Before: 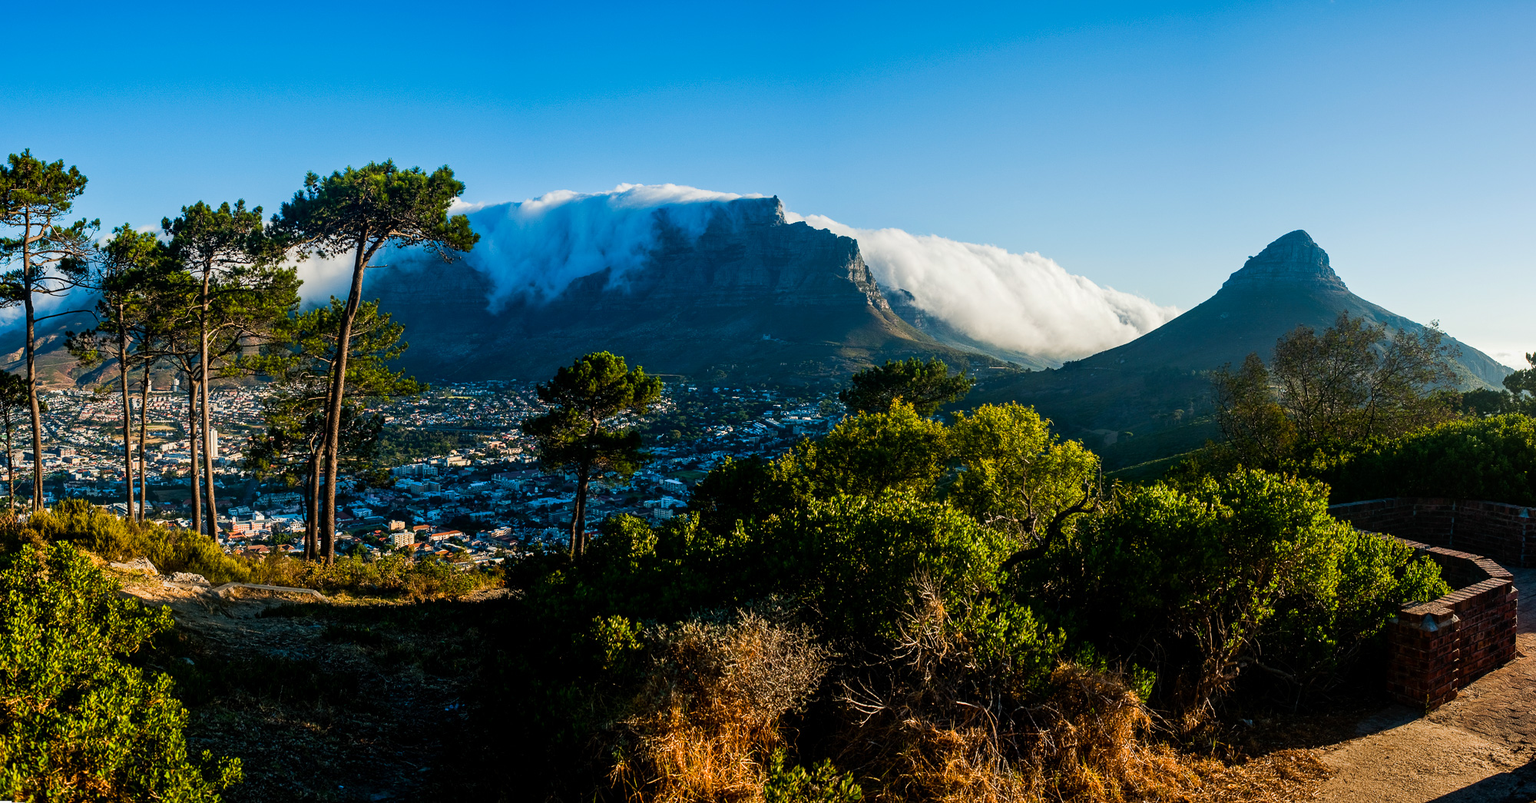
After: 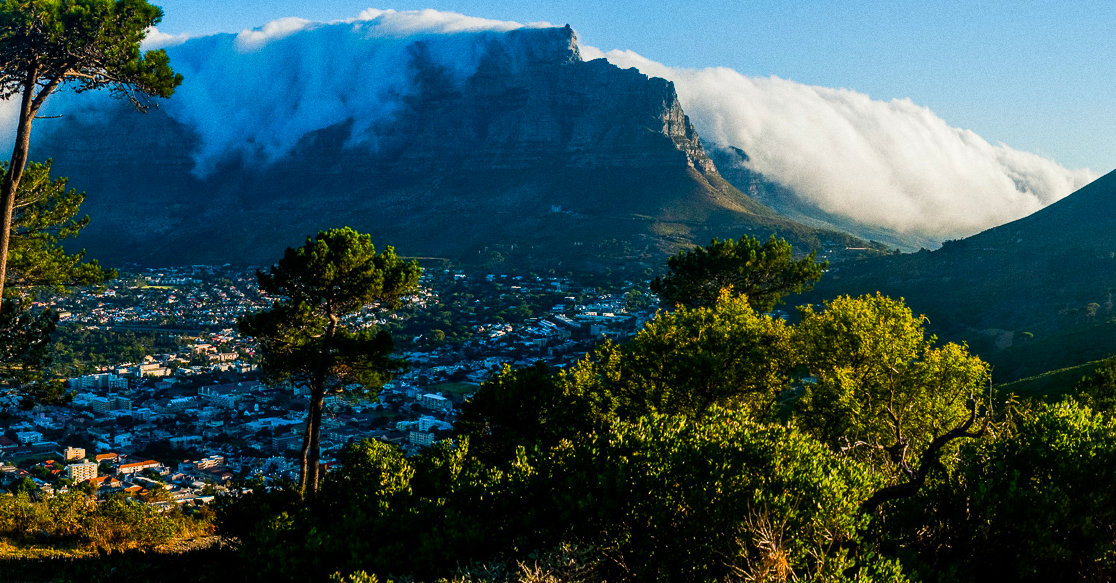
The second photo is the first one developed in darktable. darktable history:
grain: coarseness 0.47 ISO
crop and rotate: left 22.13%, top 22.054%, right 22.026%, bottom 22.102%
color balance: output saturation 120%
